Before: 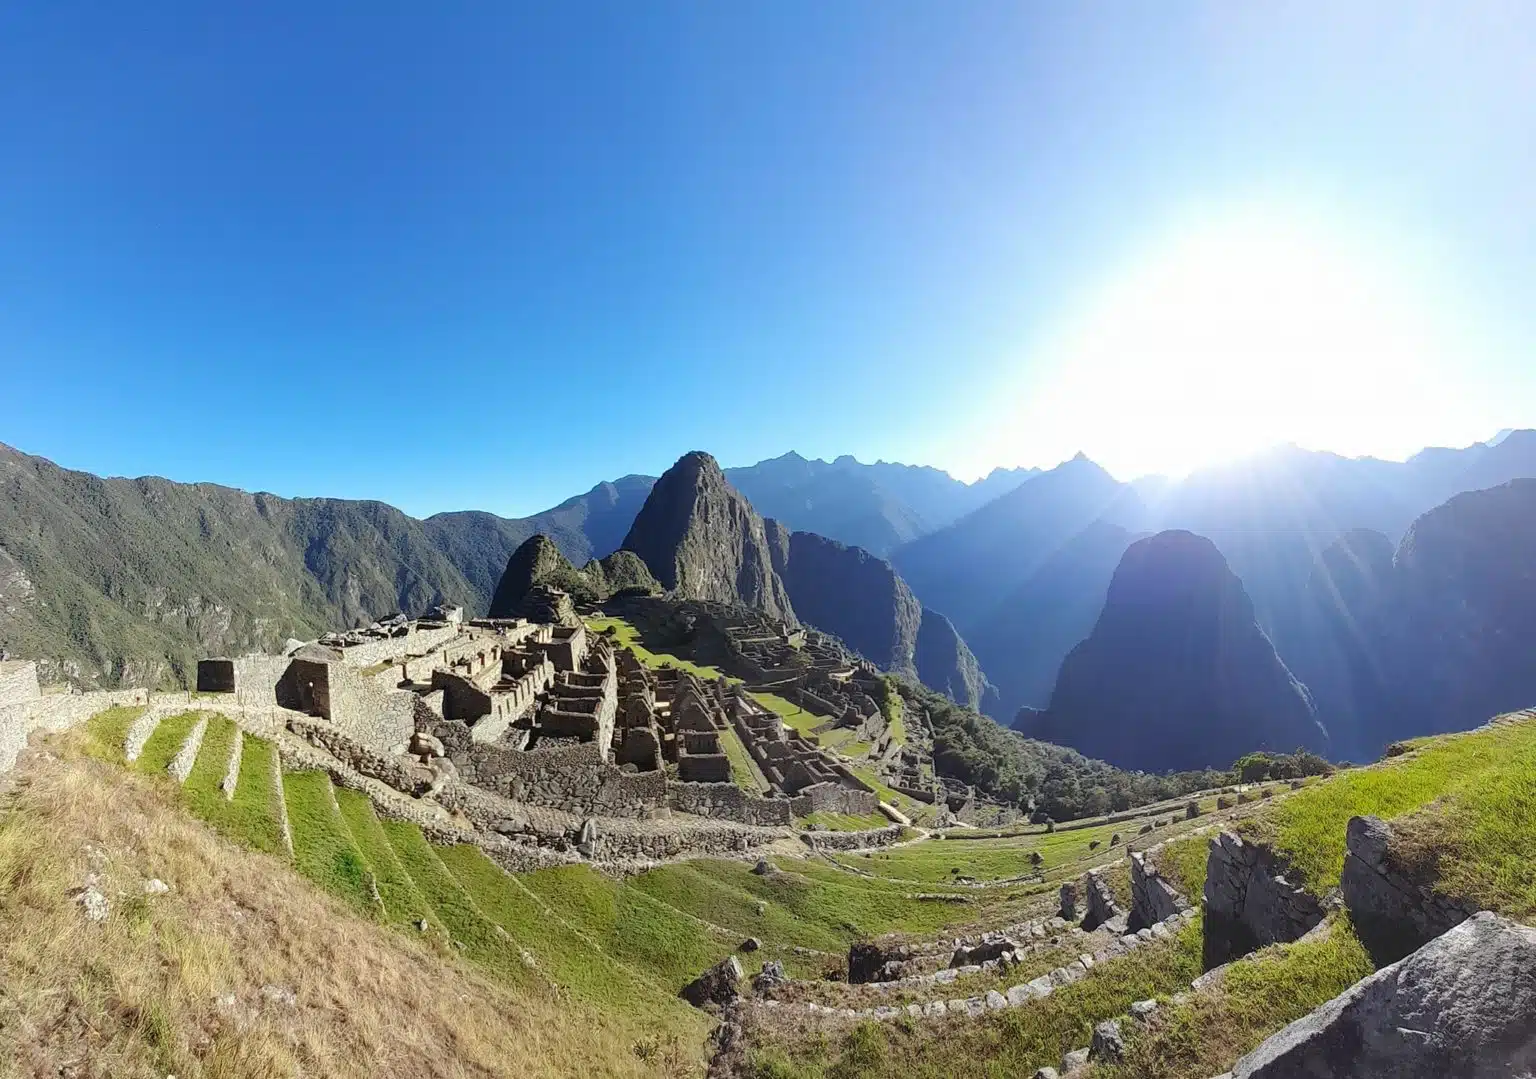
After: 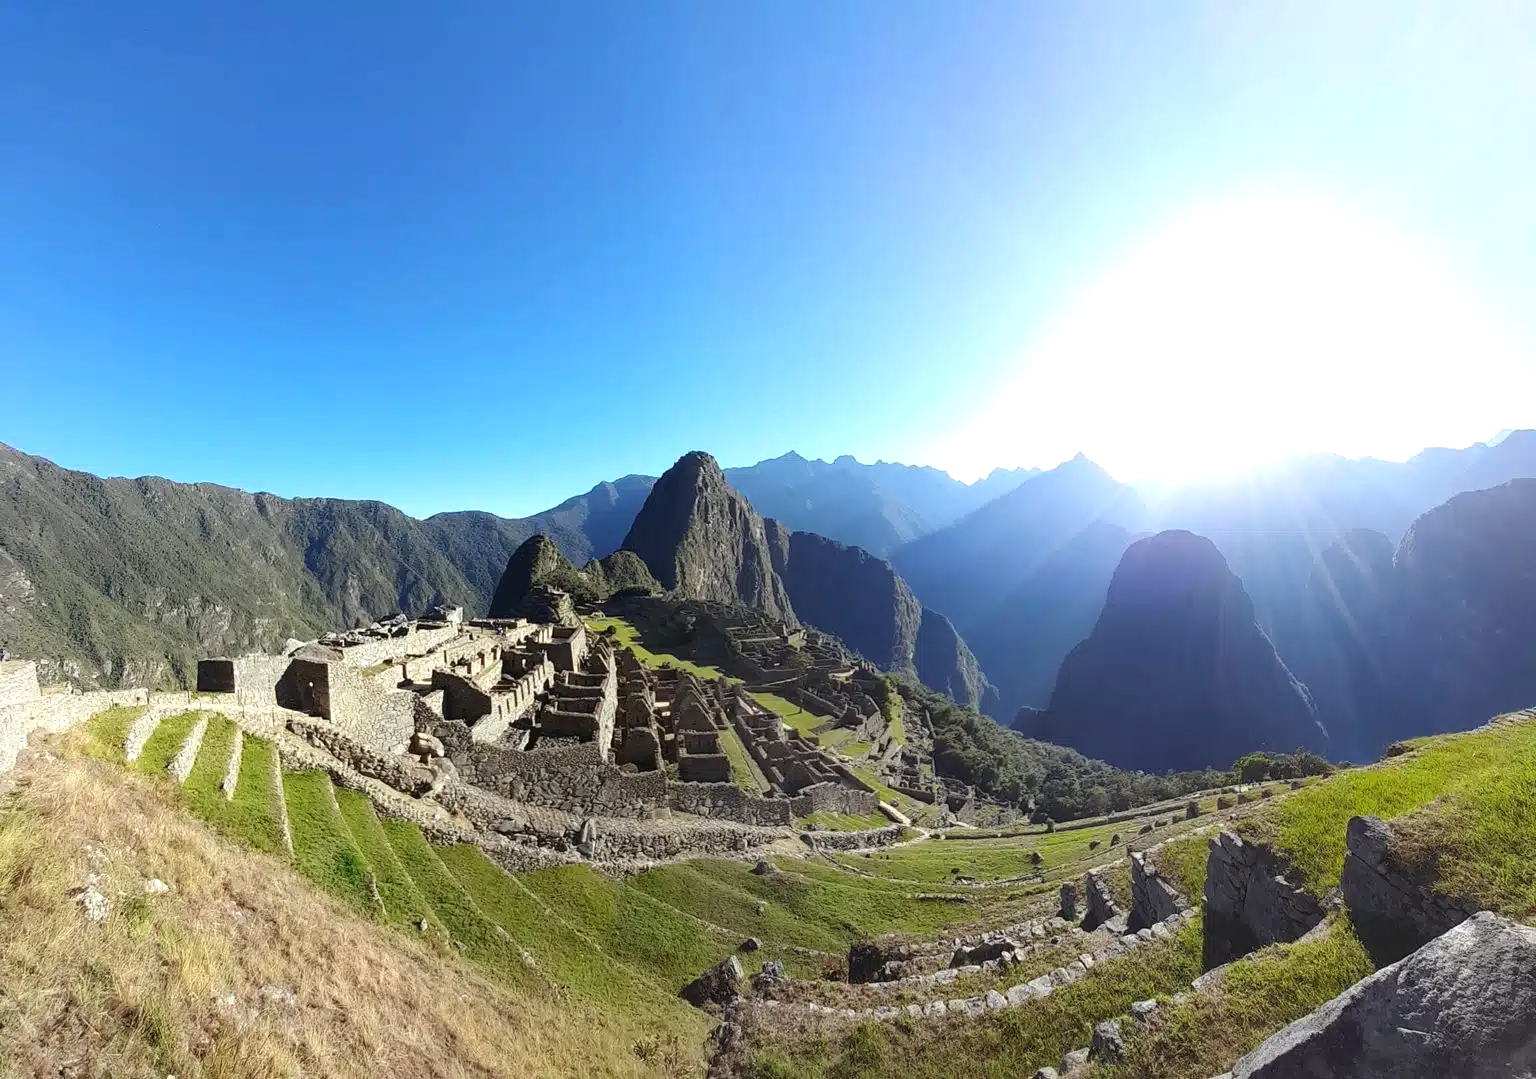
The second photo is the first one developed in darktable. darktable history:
tone equalizer: -8 EV -0.001 EV, -7 EV 0.001 EV, -6 EV -0.003 EV, -5 EV -0.008 EV, -4 EV -0.076 EV, -3 EV -0.197 EV, -2 EV -0.28 EV, -1 EV 0.094 EV, +0 EV 0.312 EV
